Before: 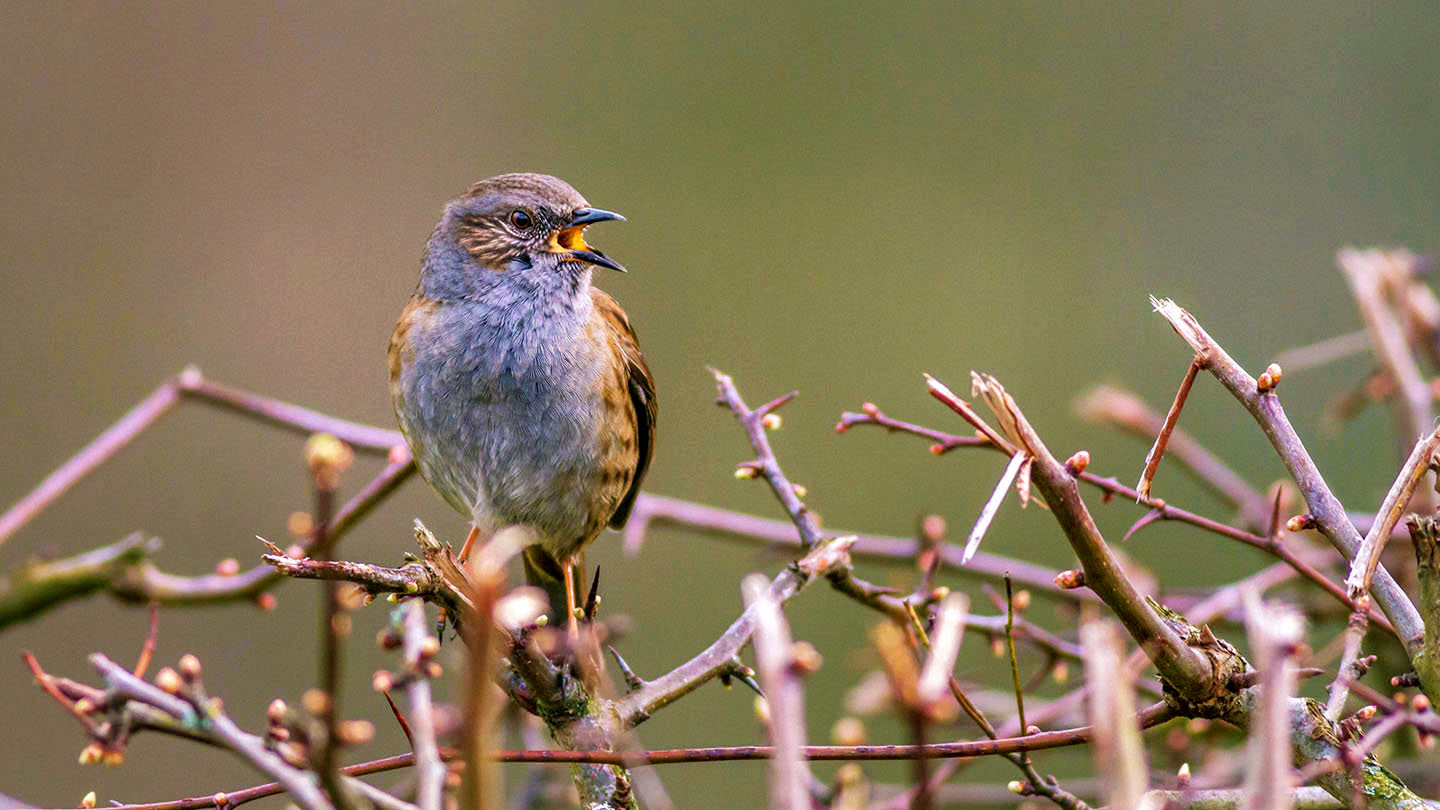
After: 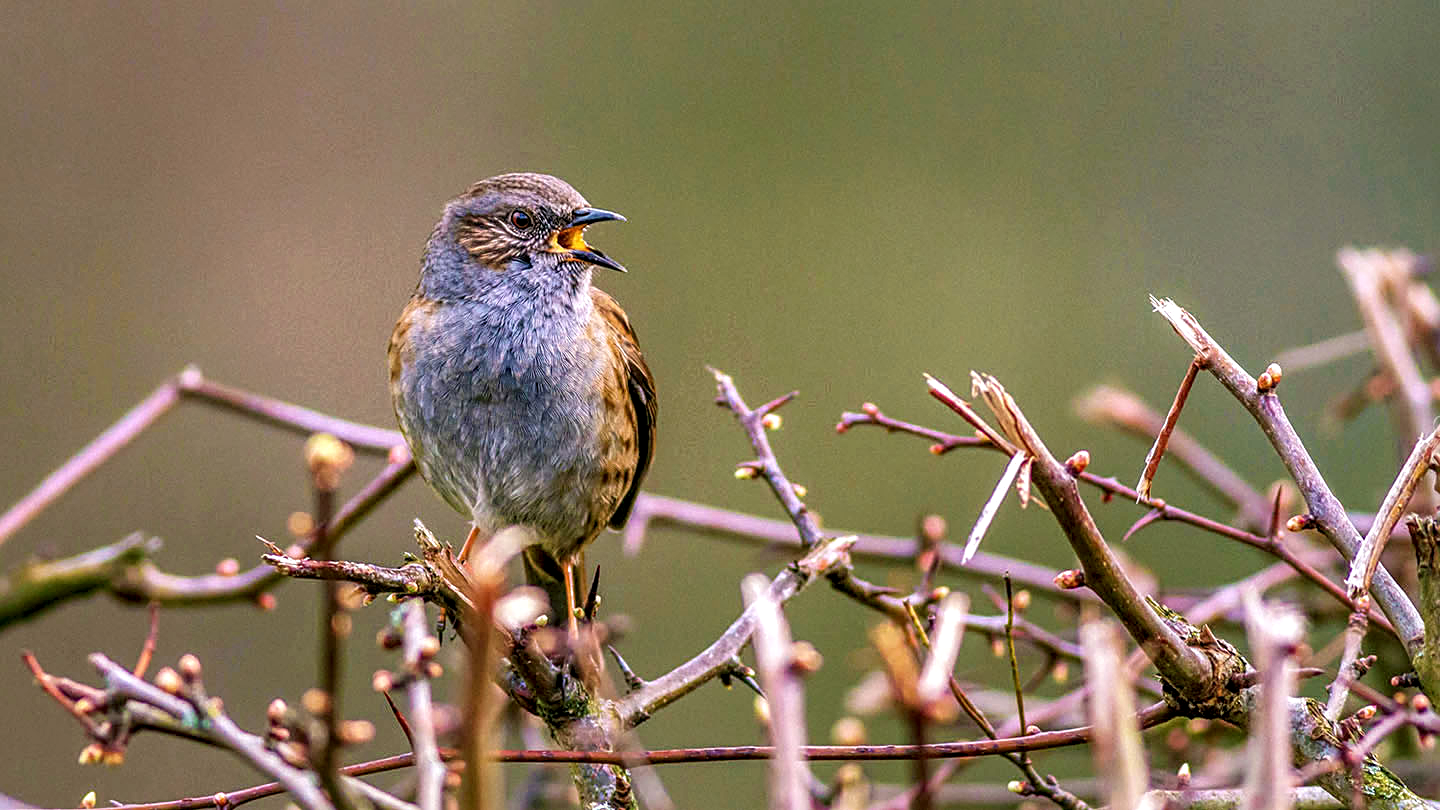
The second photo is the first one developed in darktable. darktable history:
rotate and perspective: crop left 0, crop top 0
sharpen: on, module defaults
local contrast: highlights 35%, detail 135%
